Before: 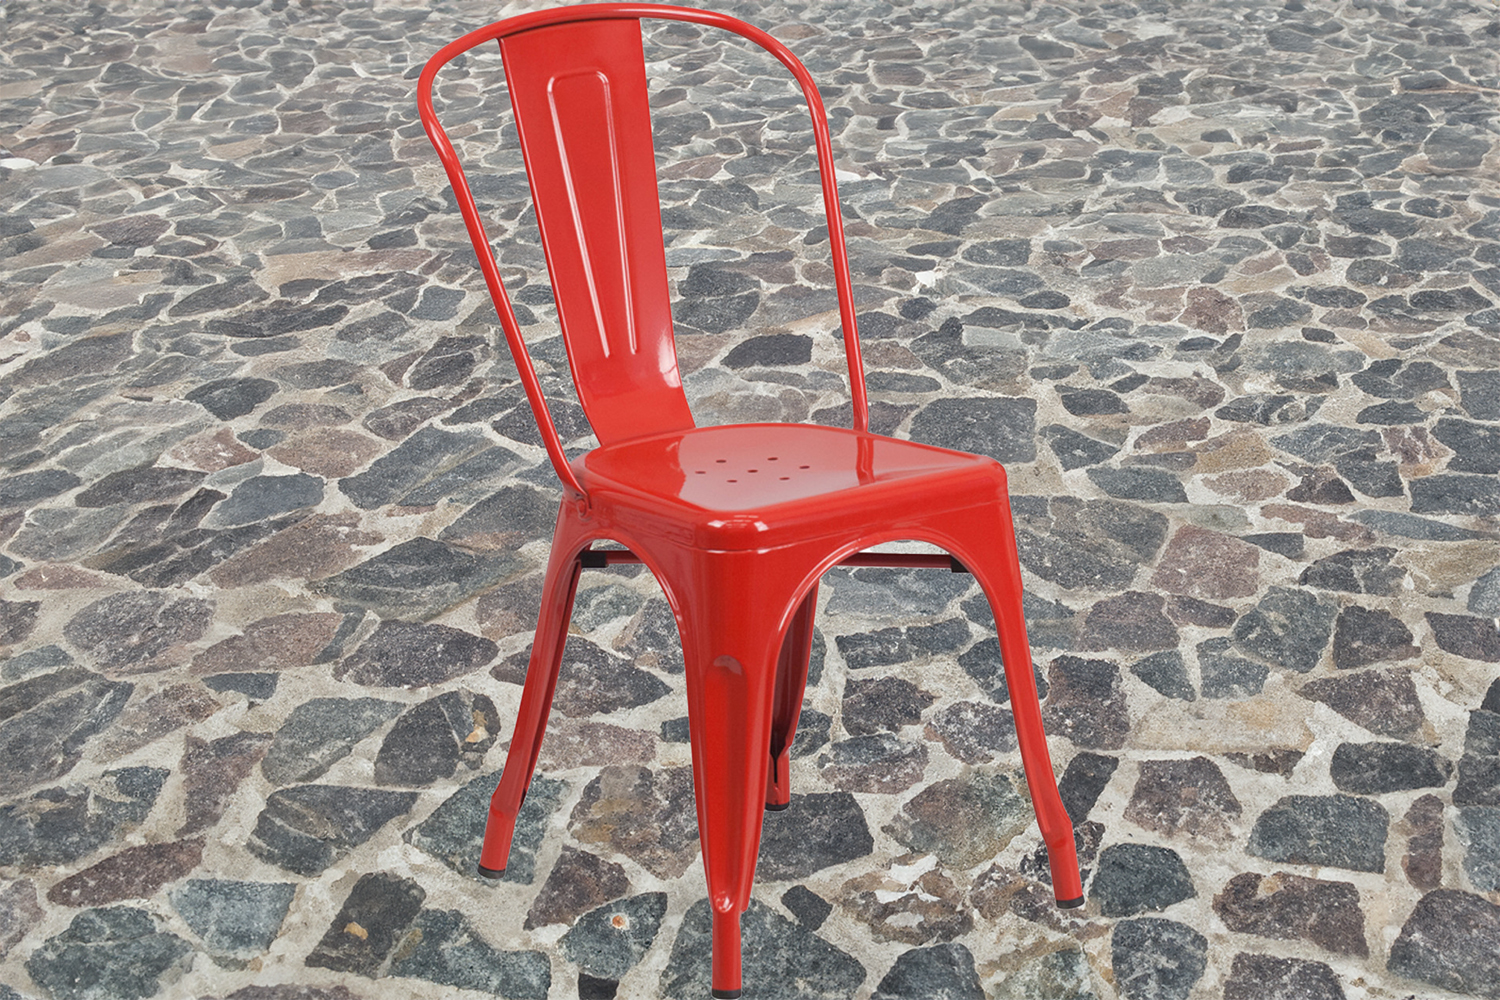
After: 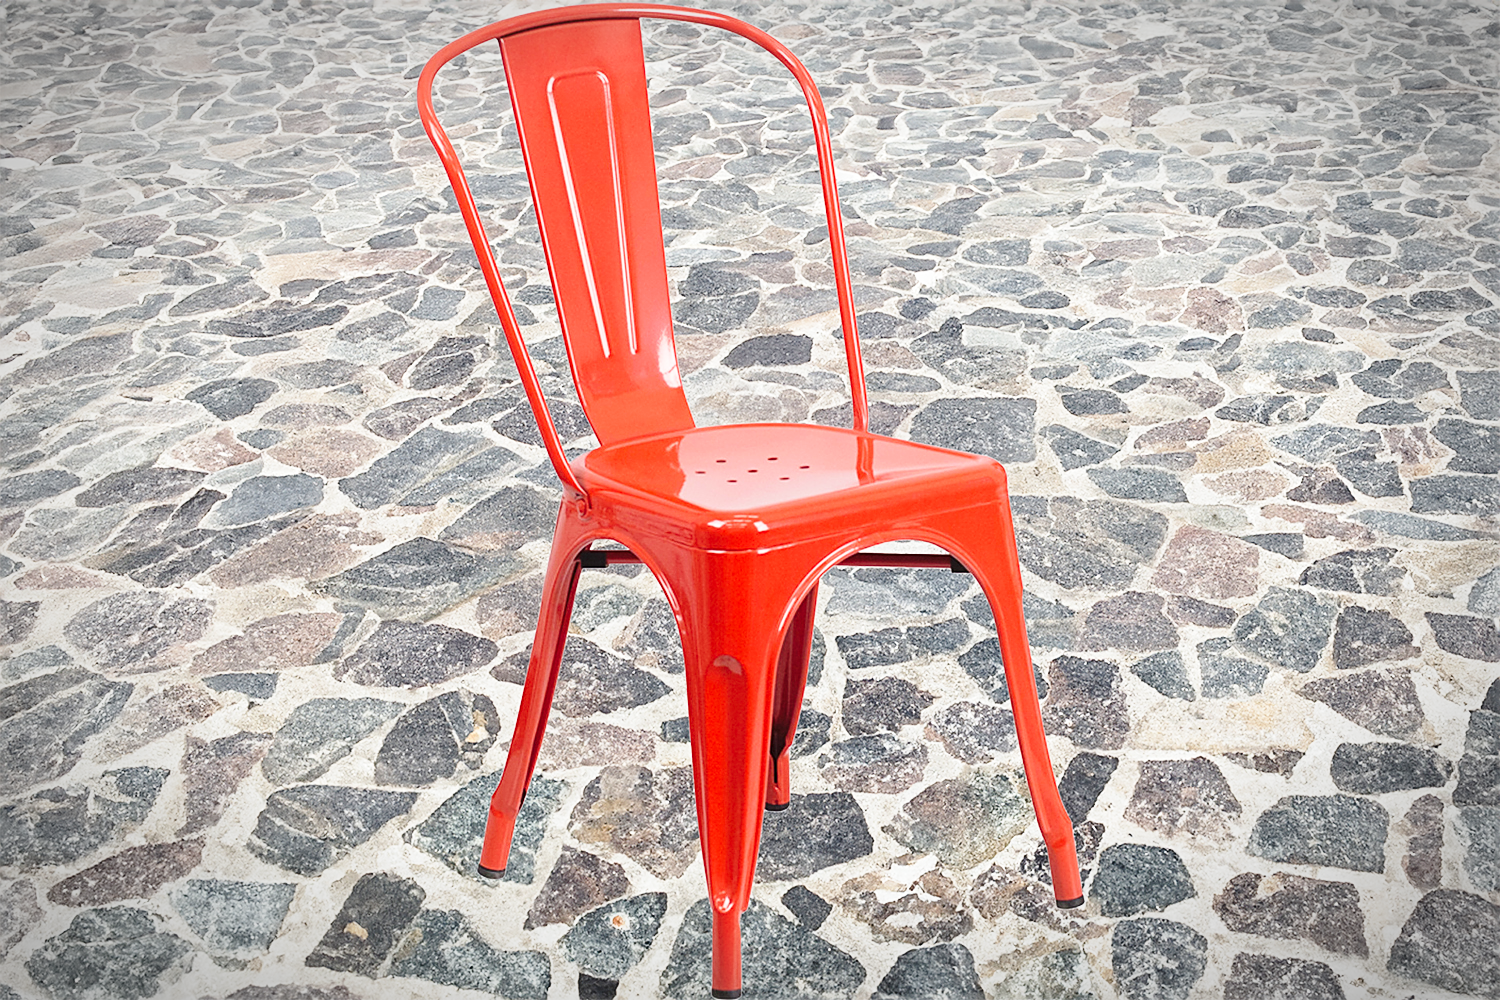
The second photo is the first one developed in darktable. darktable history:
tone equalizer: on, module defaults
shadows and highlights: shadows 0, highlights 40
vignetting: automatic ratio true
sharpen: on, module defaults
base curve: curves: ch0 [(0, 0) (0.028, 0.03) (0.121, 0.232) (0.46, 0.748) (0.859, 0.968) (1, 1)], preserve colors none
